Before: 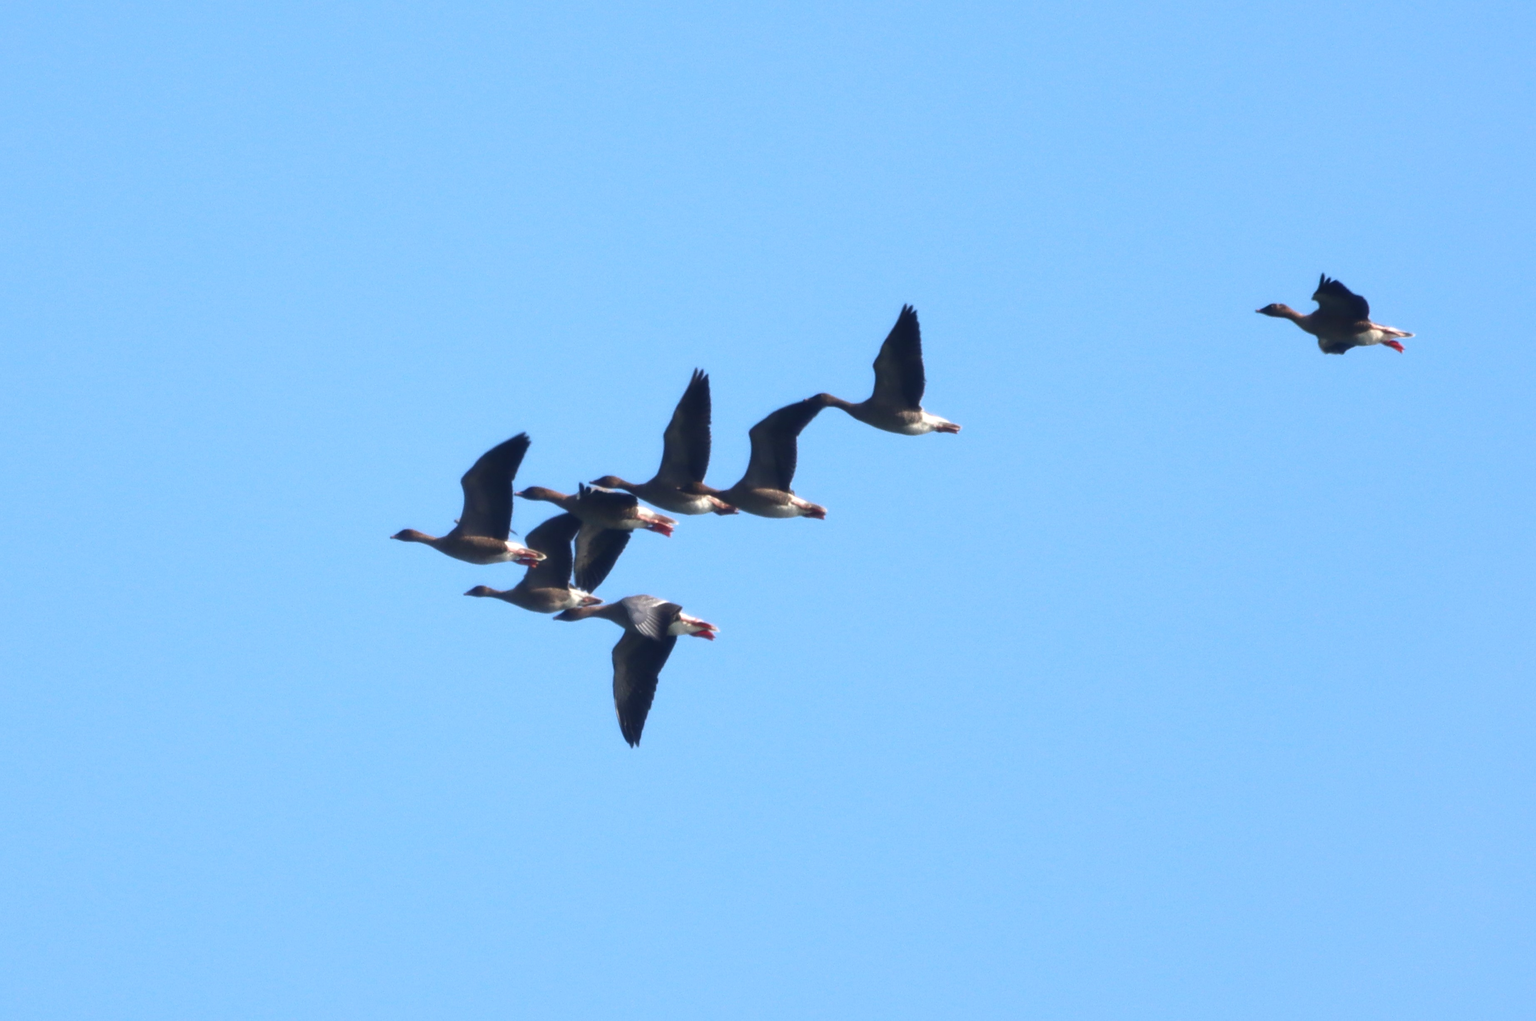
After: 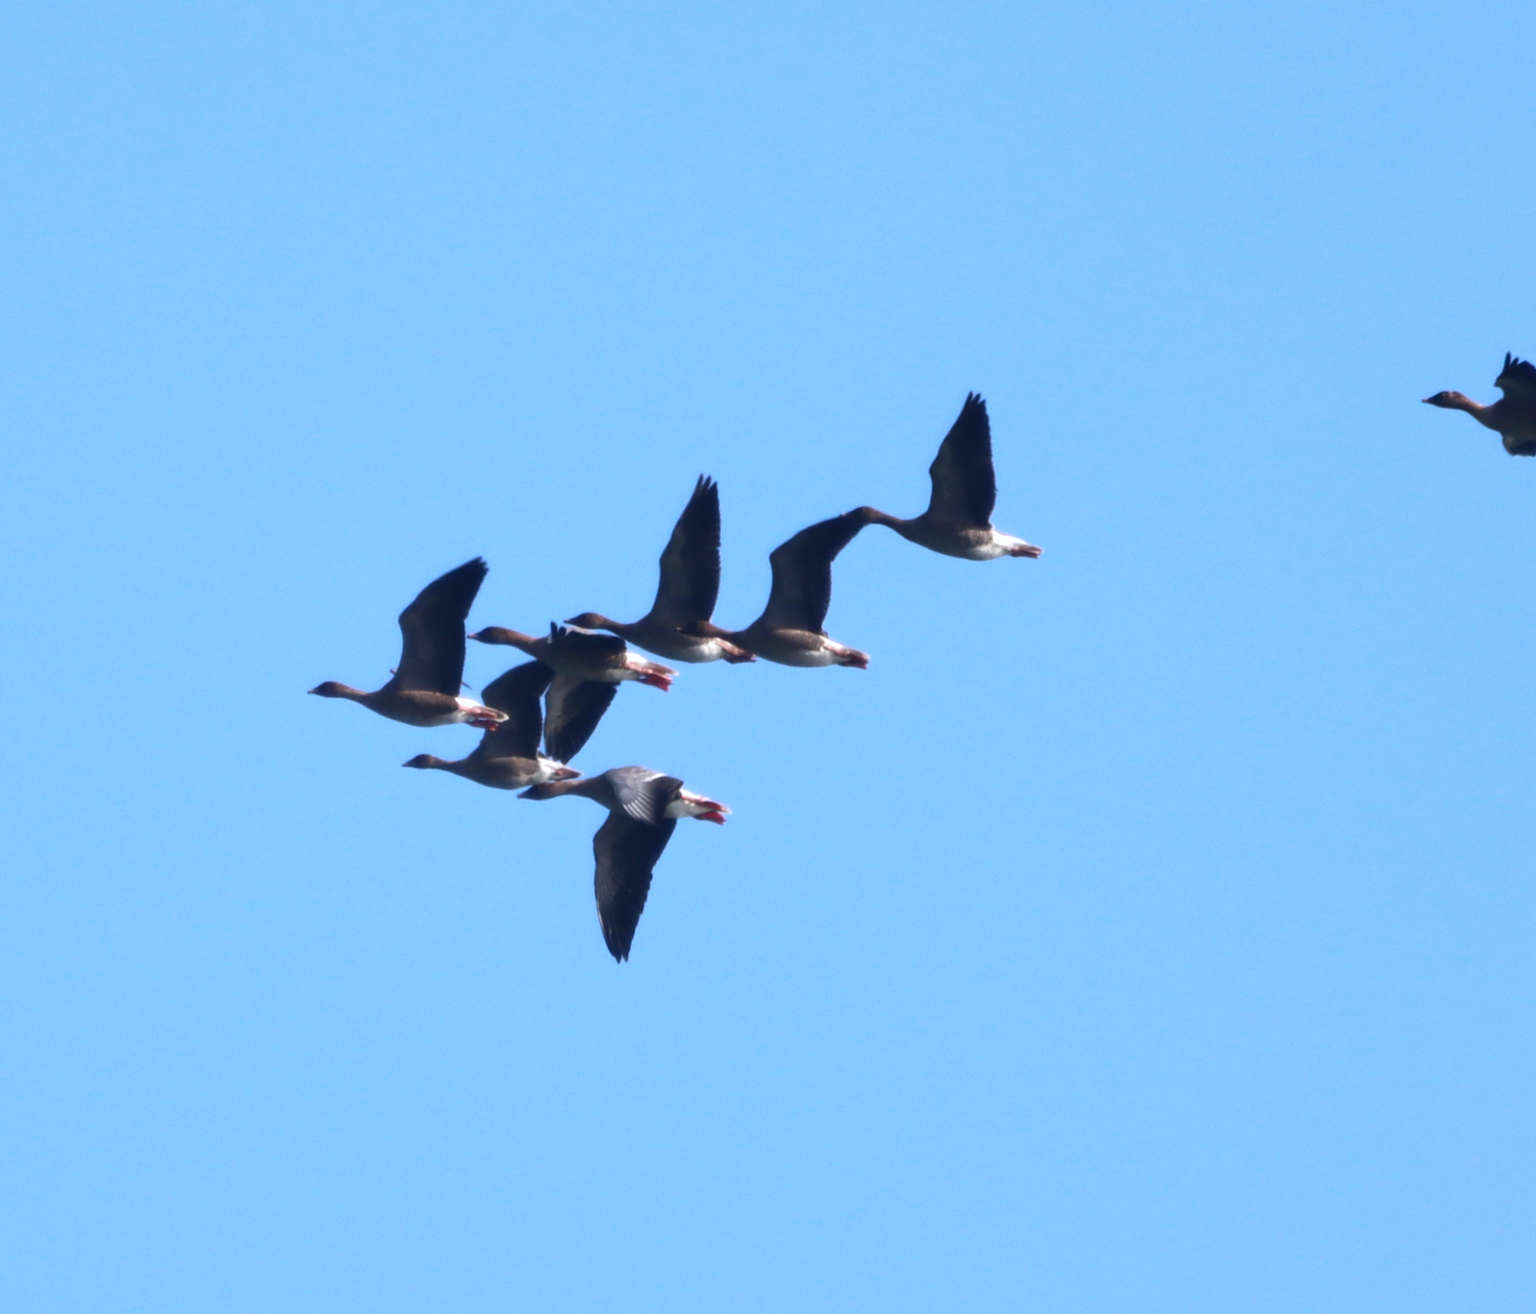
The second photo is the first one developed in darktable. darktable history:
tone curve: curves: ch0 [(0, 0) (0.003, 0.014) (0.011, 0.014) (0.025, 0.022) (0.044, 0.041) (0.069, 0.063) (0.1, 0.086) (0.136, 0.118) (0.177, 0.161) (0.224, 0.211) (0.277, 0.262) (0.335, 0.323) (0.399, 0.384) (0.468, 0.459) (0.543, 0.54) (0.623, 0.624) (0.709, 0.711) (0.801, 0.796) (0.898, 0.879) (1, 1)], color space Lab, independent channels, preserve colors none
color calibration: illuminant as shot in camera, x 0.358, y 0.373, temperature 4628.91 K
crop: left 9.896%, right 12.433%
